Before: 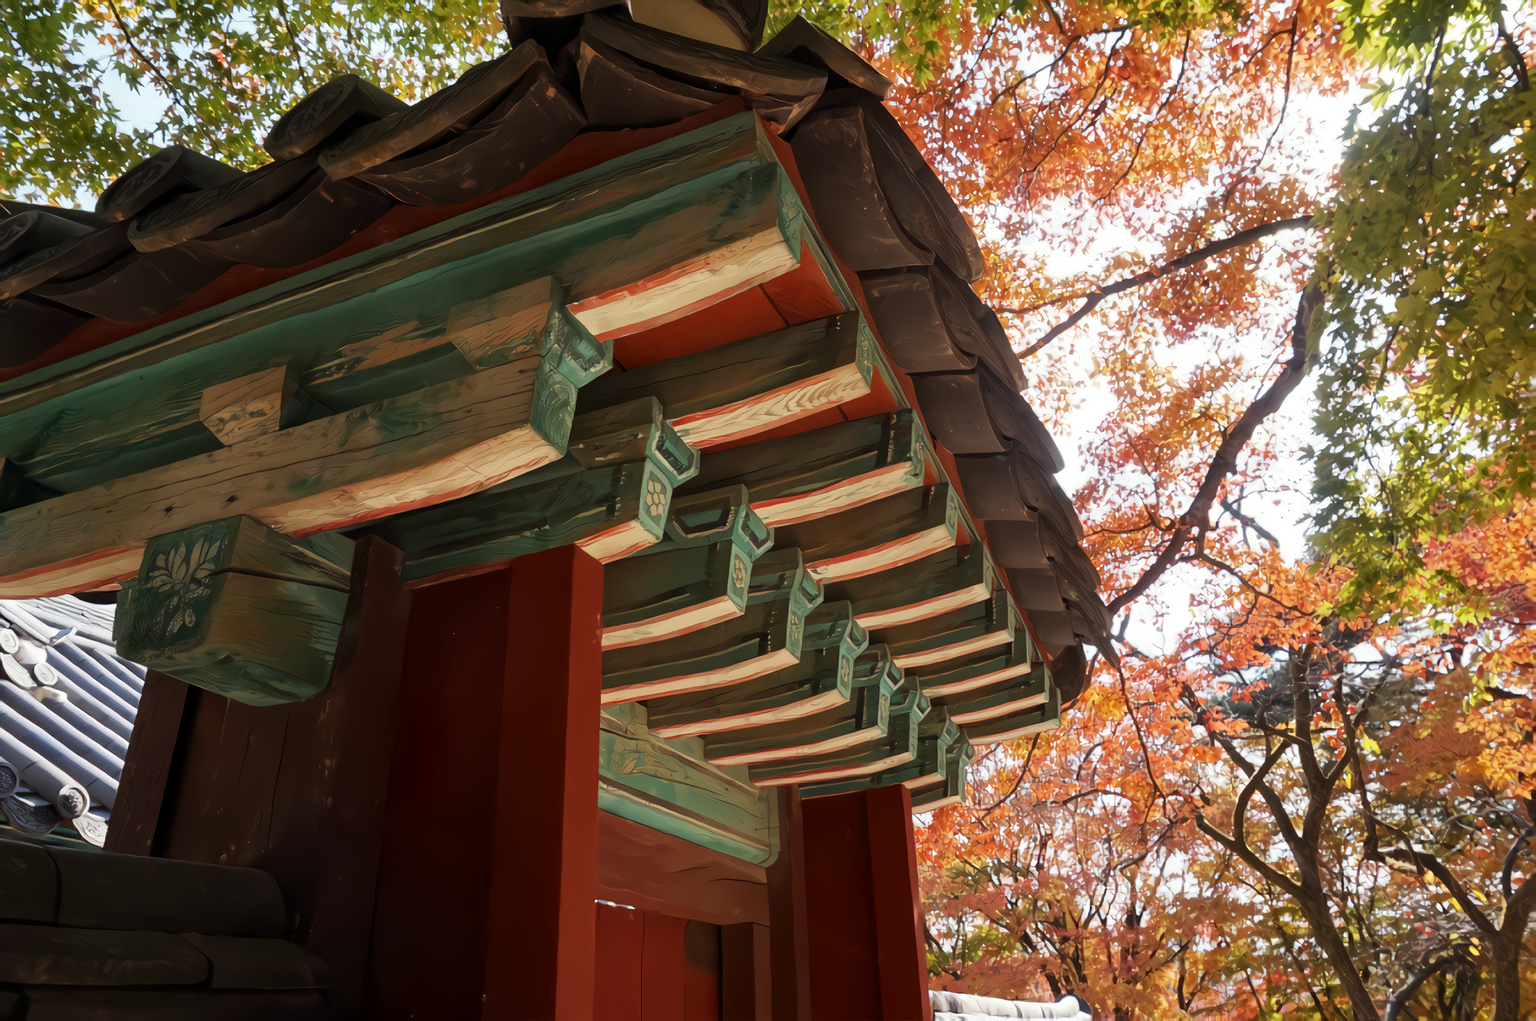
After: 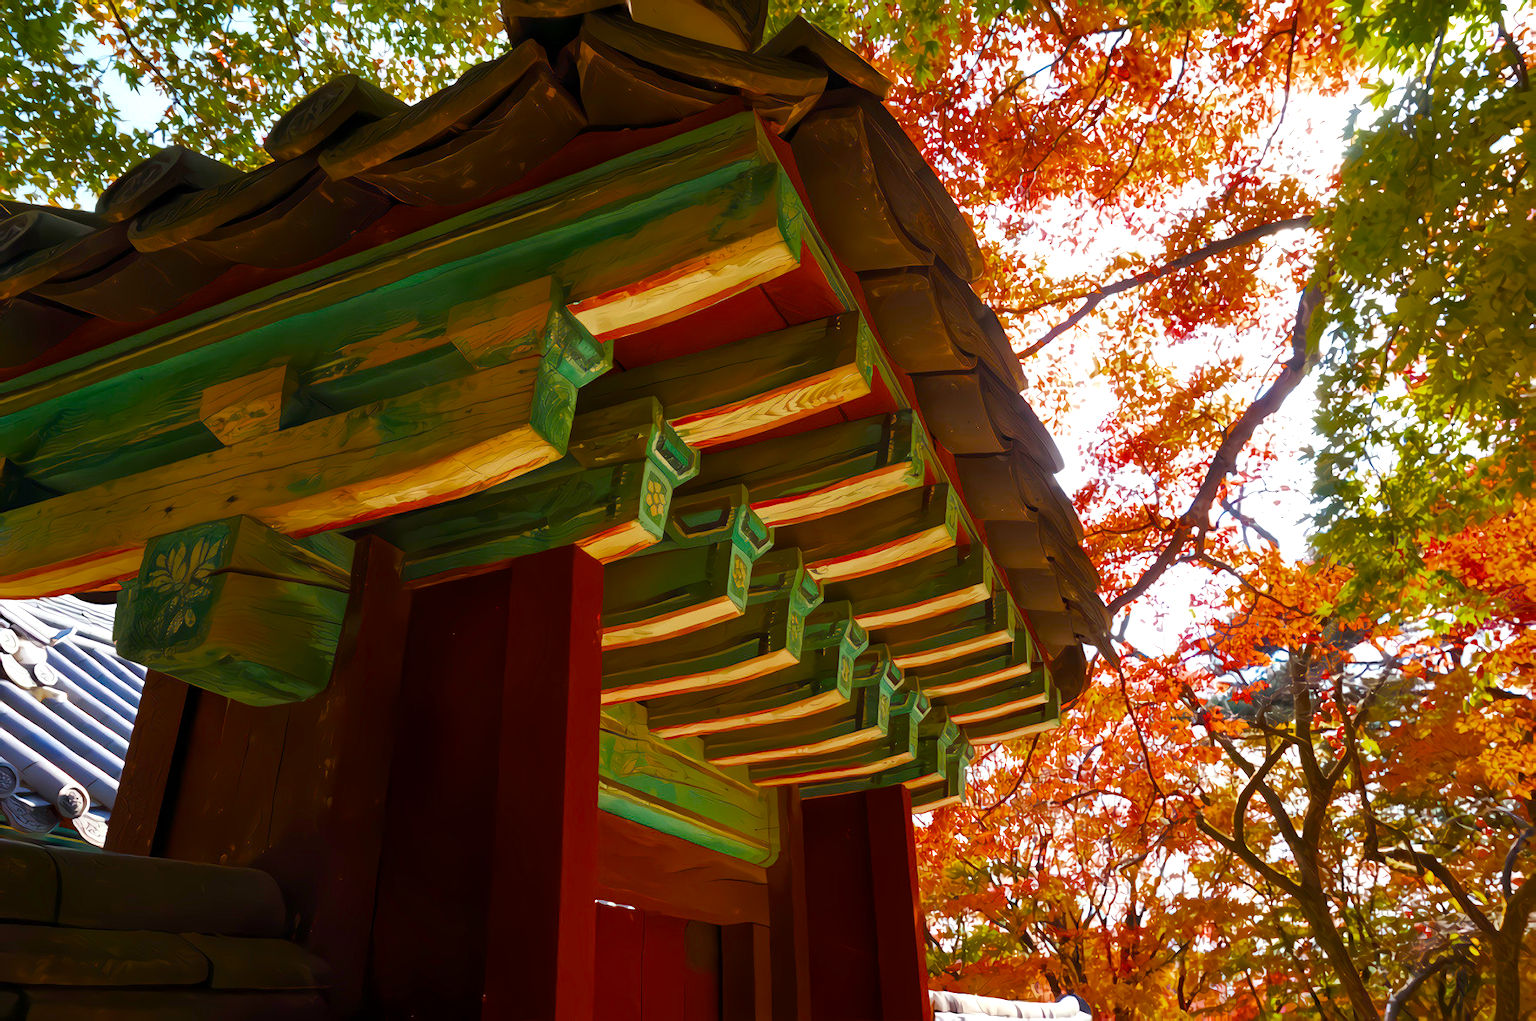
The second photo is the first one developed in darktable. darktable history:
color zones: curves: ch0 [(0, 0.425) (0.143, 0.422) (0.286, 0.42) (0.429, 0.419) (0.571, 0.419) (0.714, 0.42) (0.857, 0.422) (1, 0.425)]
color balance rgb: linear chroma grading › shadows 10%, linear chroma grading › highlights 10%, linear chroma grading › global chroma 15%, linear chroma grading › mid-tones 15%, perceptual saturation grading › global saturation 40%, perceptual saturation grading › highlights -25%, perceptual saturation grading › mid-tones 35%, perceptual saturation grading › shadows 35%, perceptual brilliance grading › global brilliance 11.29%, global vibrance 11.29%
shadows and highlights: radius 331.84, shadows 53.55, highlights -100, compress 94.63%, highlights color adjustment 73.23%, soften with gaussian
